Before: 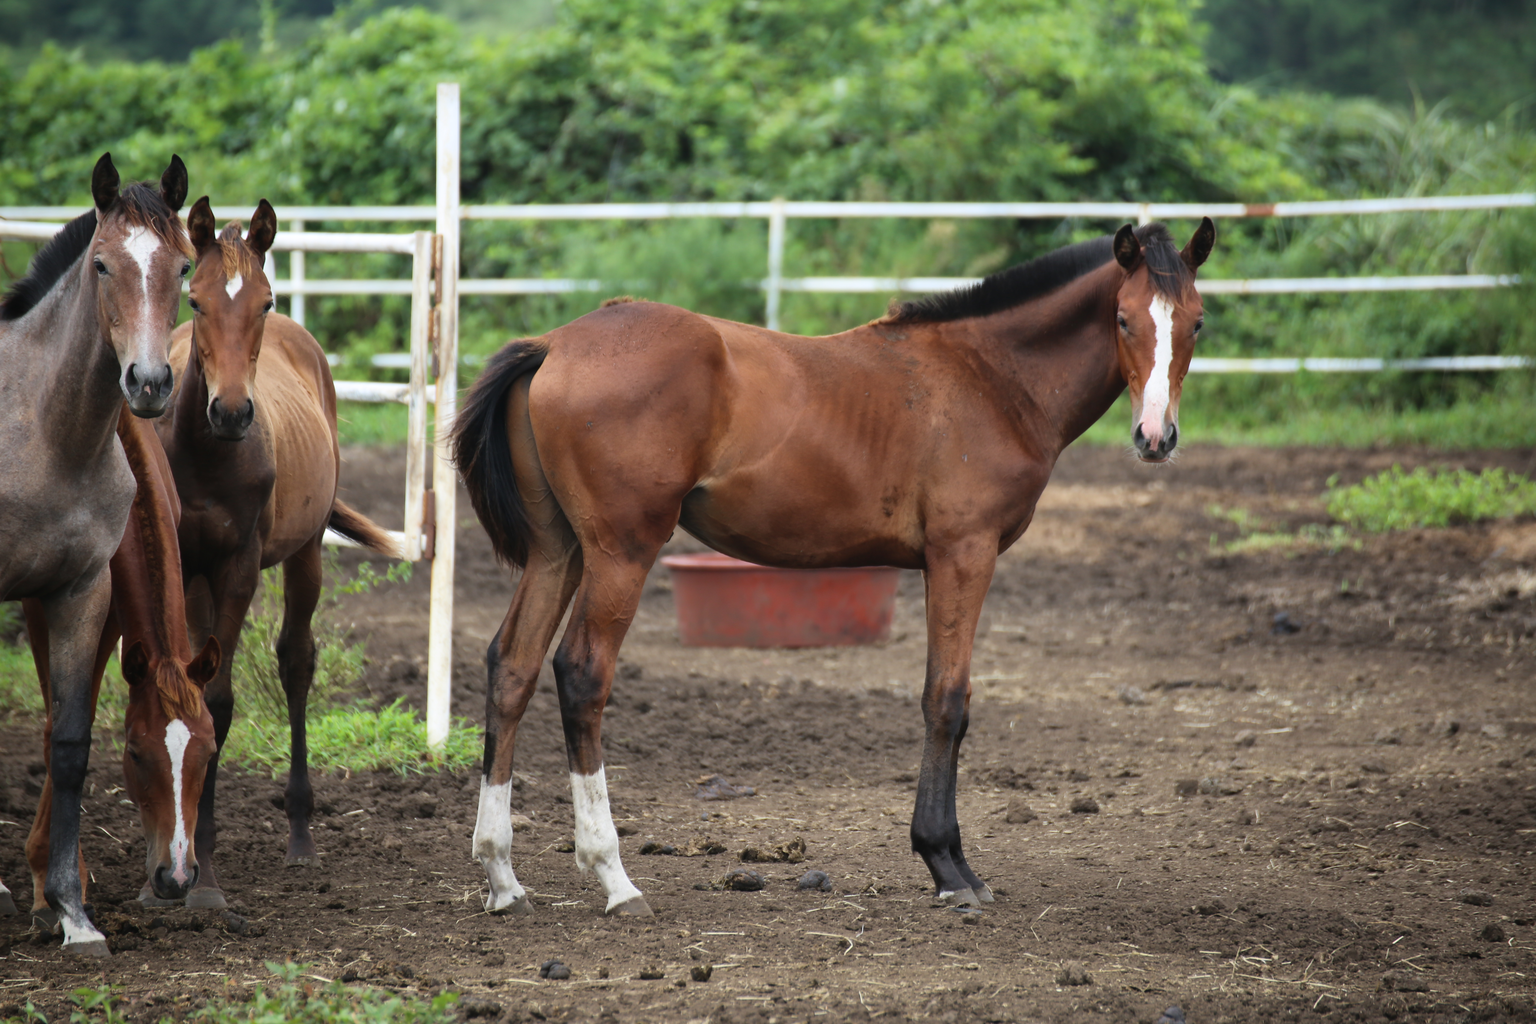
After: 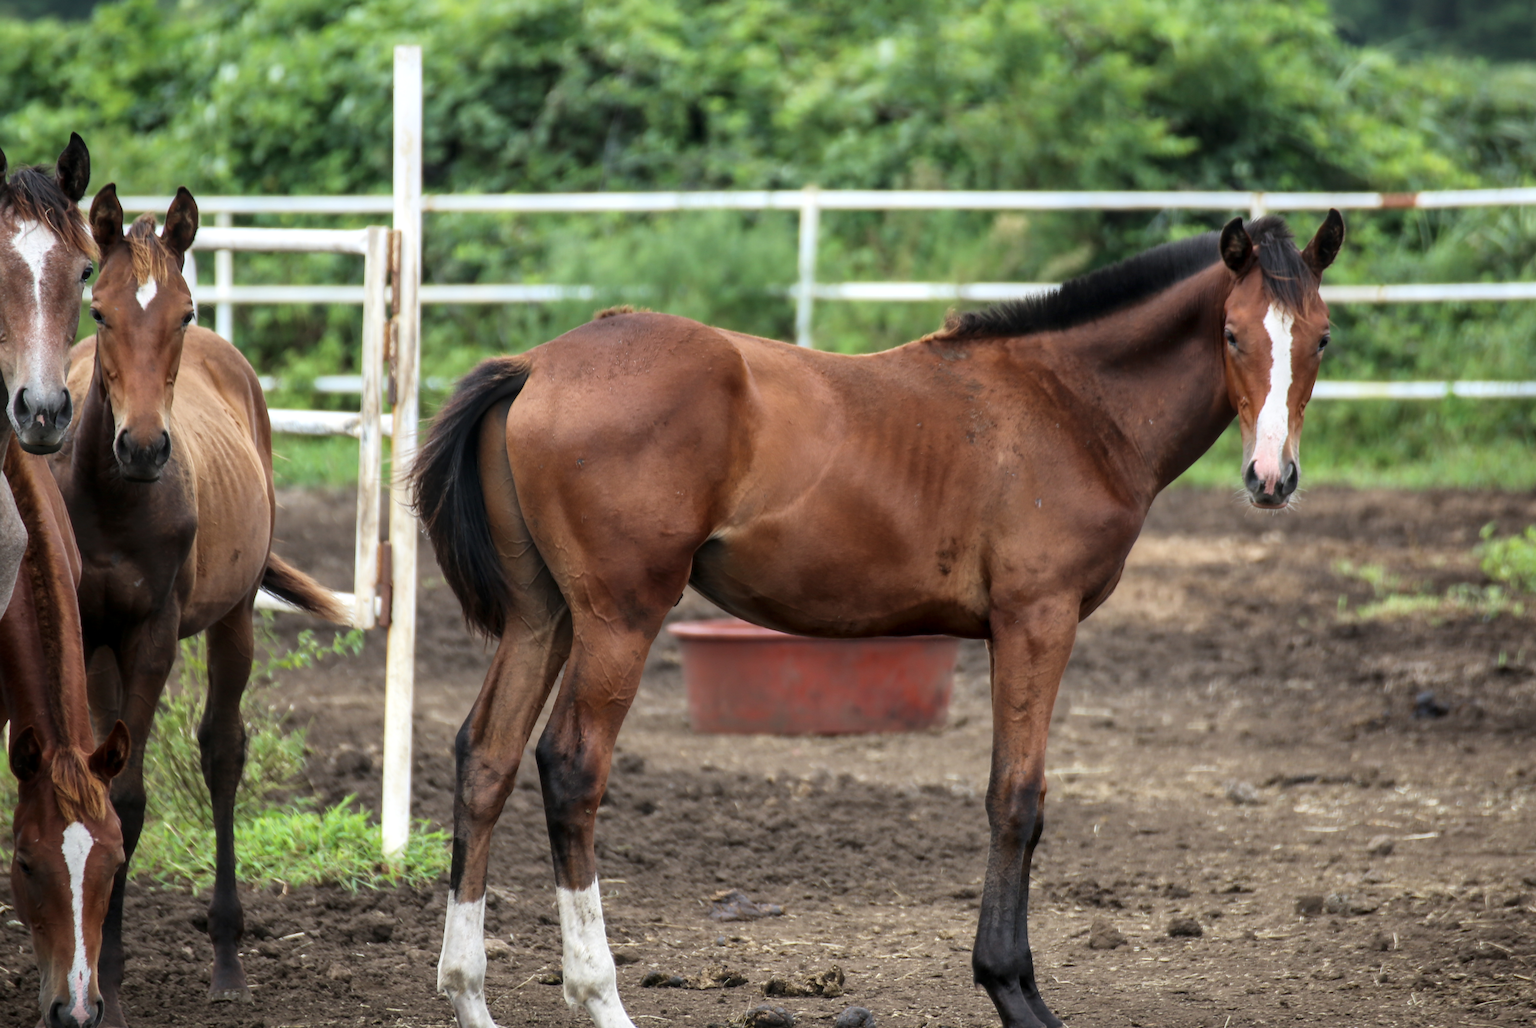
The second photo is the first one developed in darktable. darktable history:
local contrast: detail 130%
crop and rotate: left 7.45%, top 4.529%, right 10.632%, bottom 13.157%
